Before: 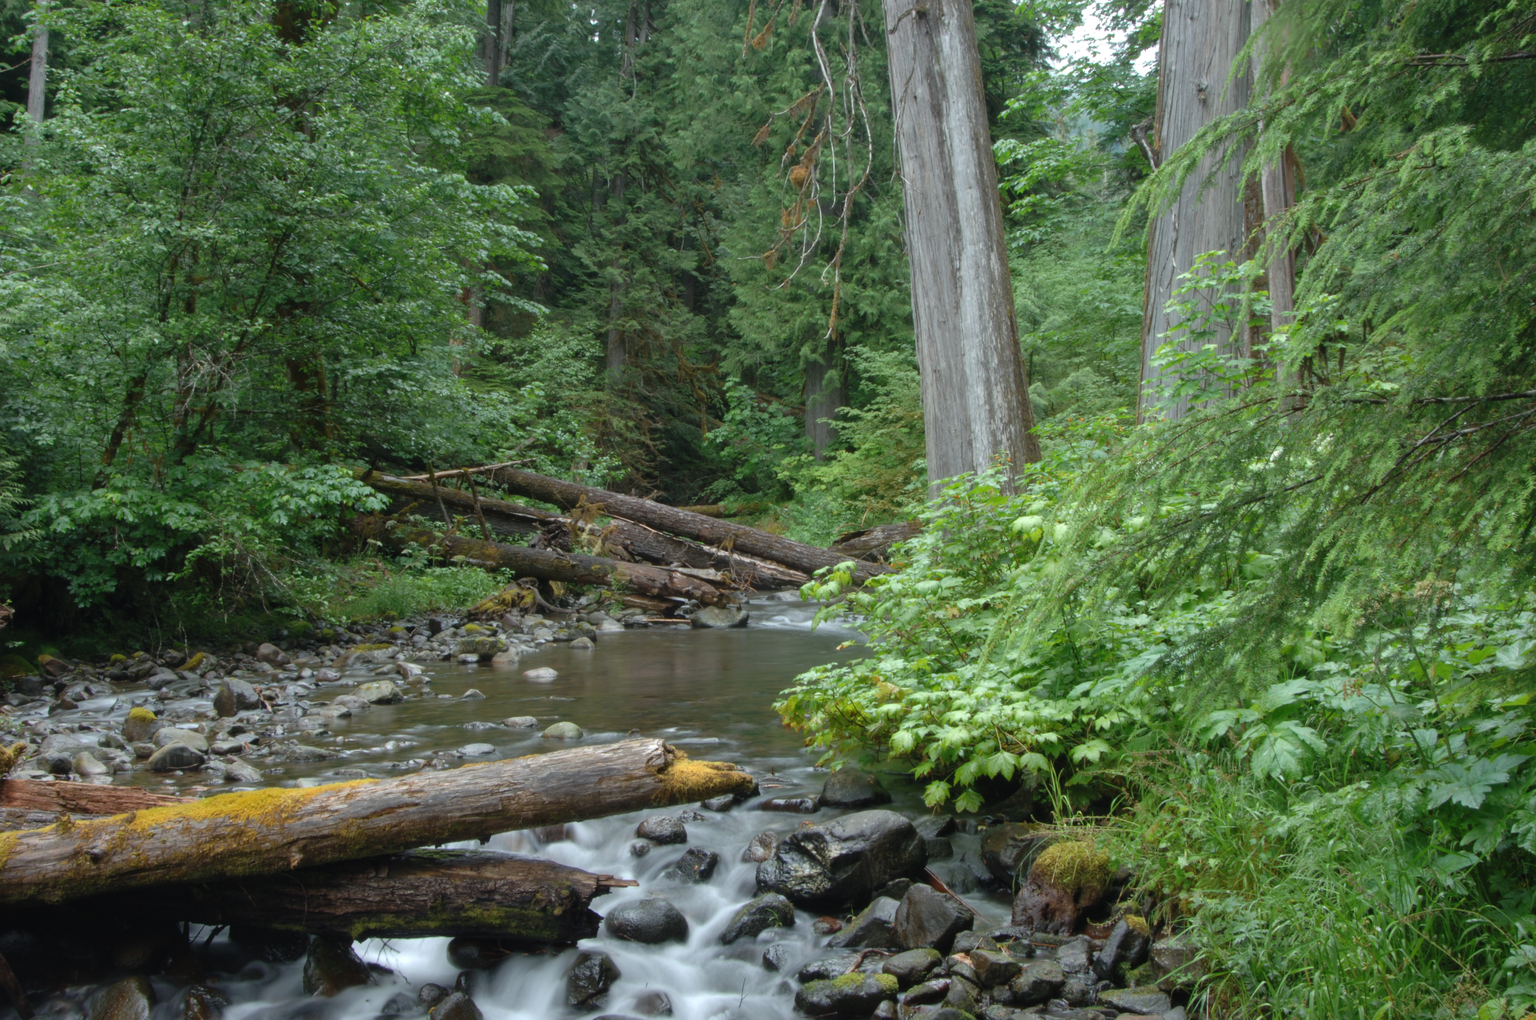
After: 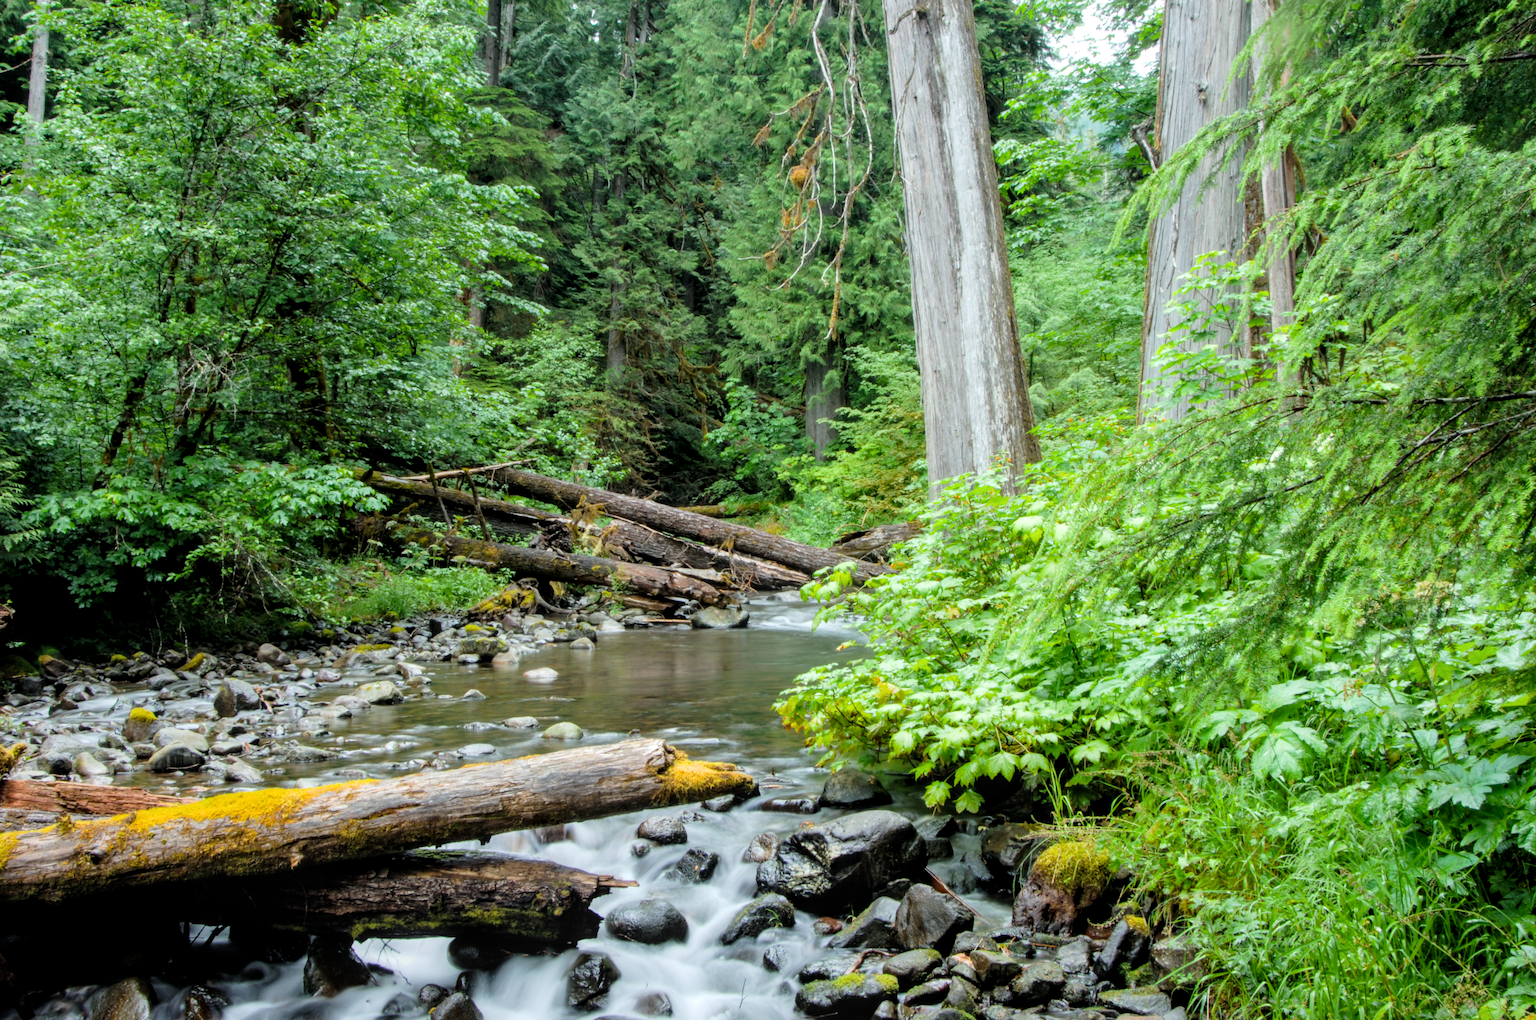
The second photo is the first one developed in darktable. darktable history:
filmic rgb: black relative exposure -5 EV, hardness 2.88, contrast 1.3, highlights saturation mix -20%
exposure: black level correction 0, exposure 0.9 EV, compensate exposure bias true, compensate highlight preservation false
color balance rgb: perceptual saturation grading › global saturation 30%, global vibrance 10%
local contrast: on, module defaults
